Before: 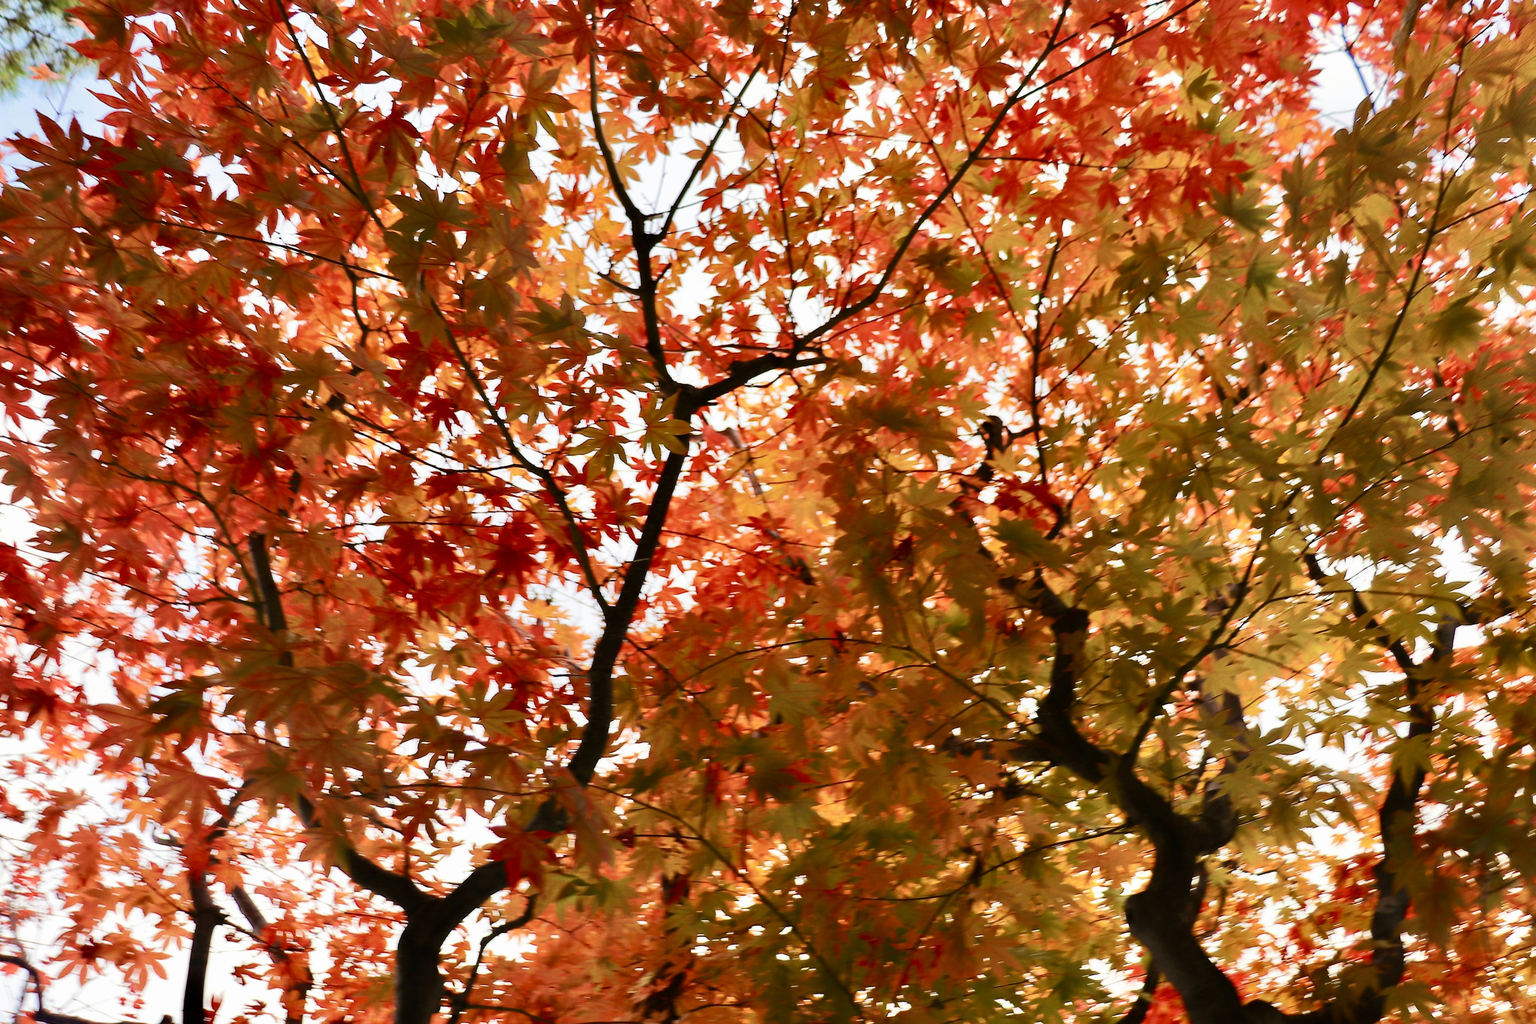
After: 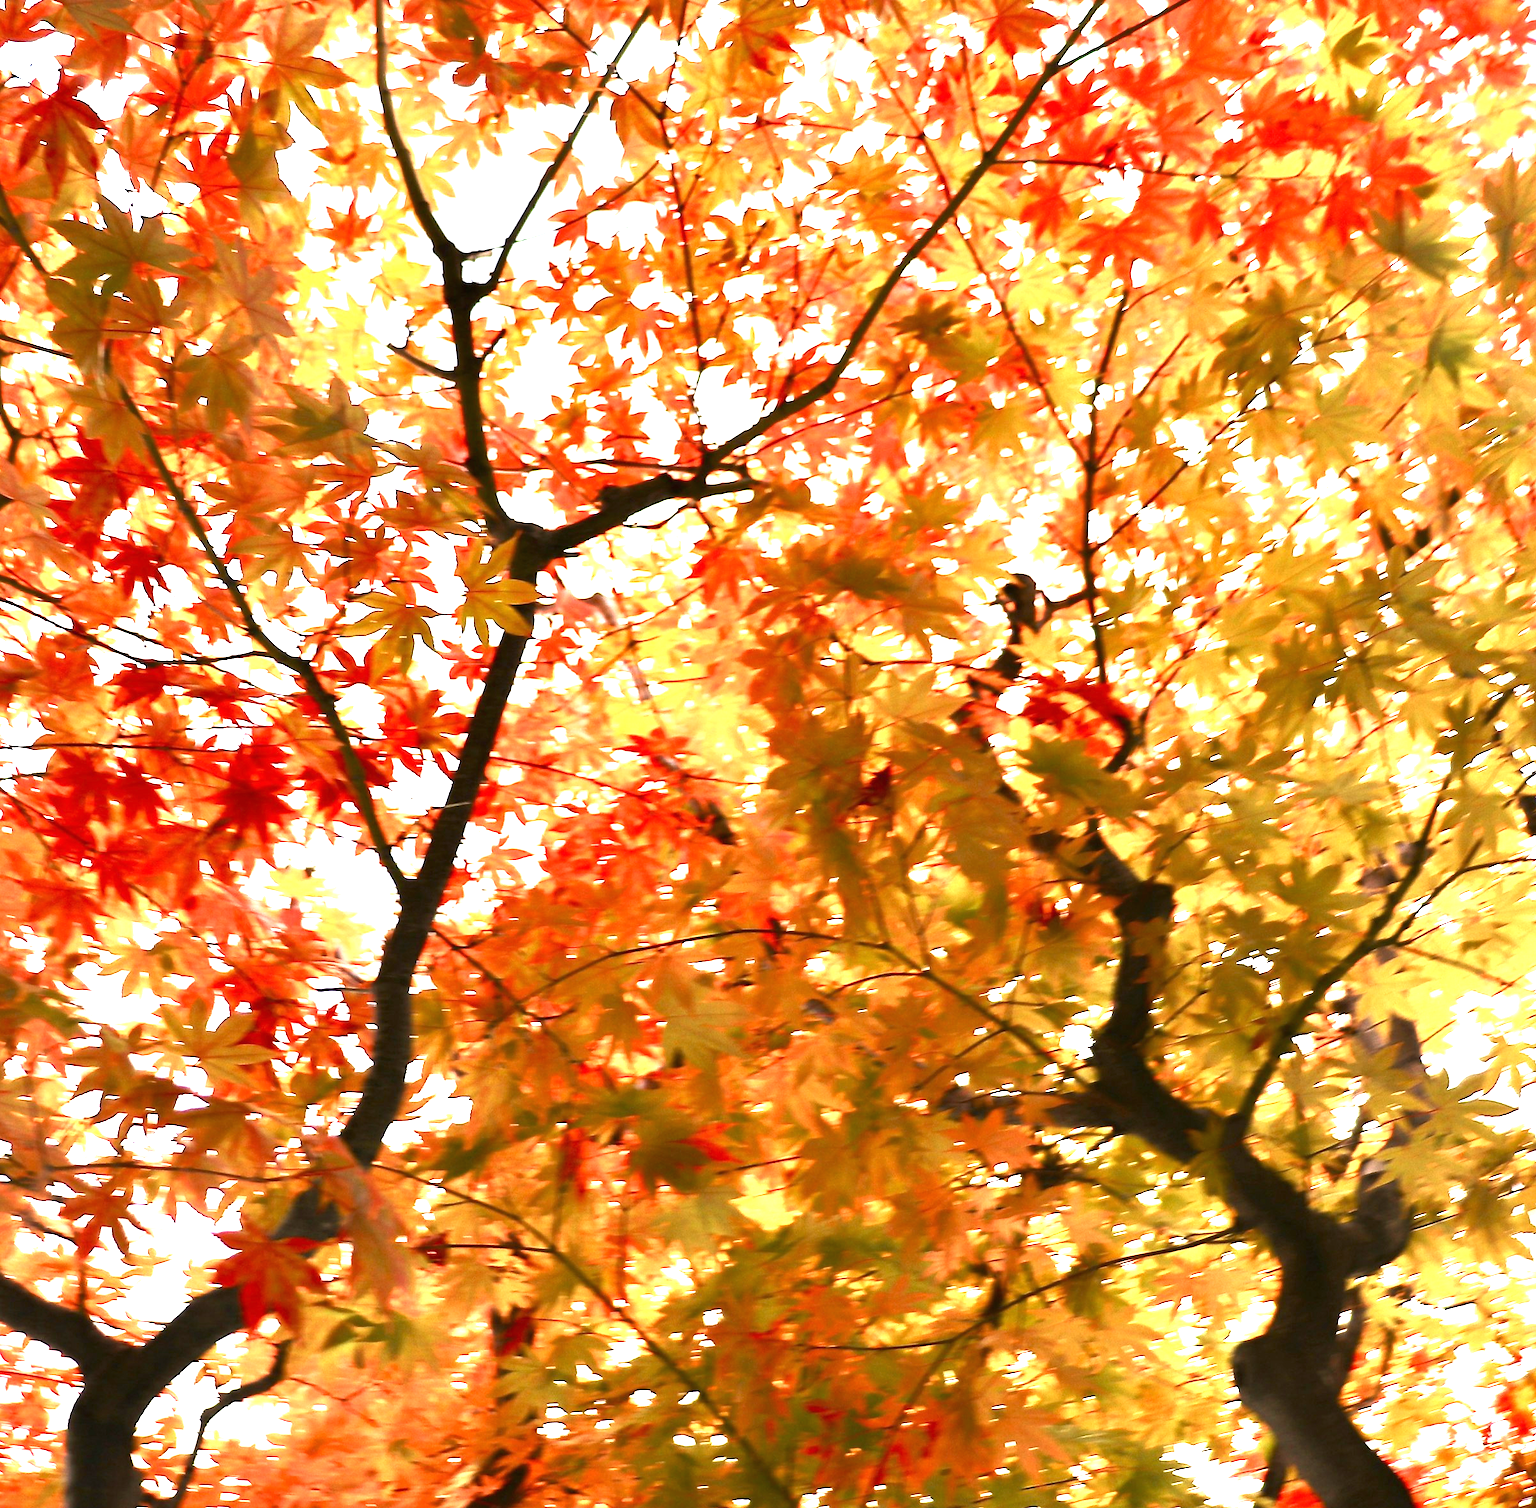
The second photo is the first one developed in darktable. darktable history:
exposure: black level correction 0, exposure 1.739 EV, compensate exposure bias true, compensate highlight preservation false
crop and rotate: left 23.172%, top 5.629%, right 14.367%, bottom 2.344%
